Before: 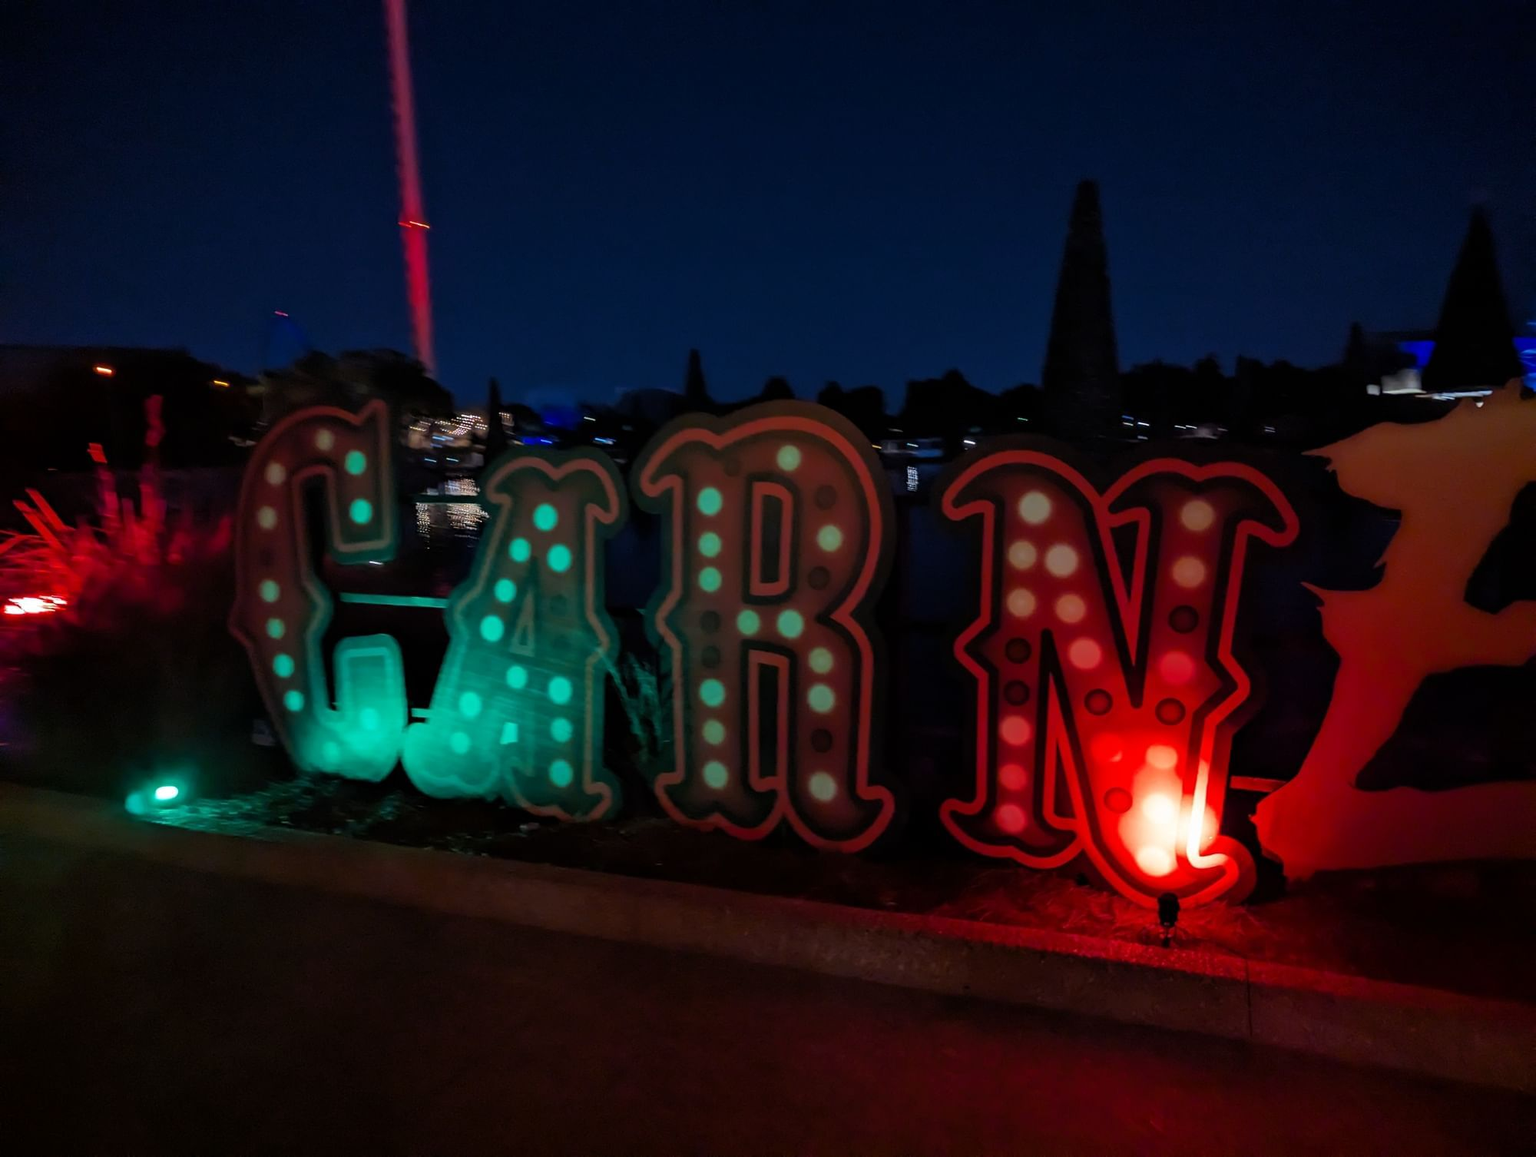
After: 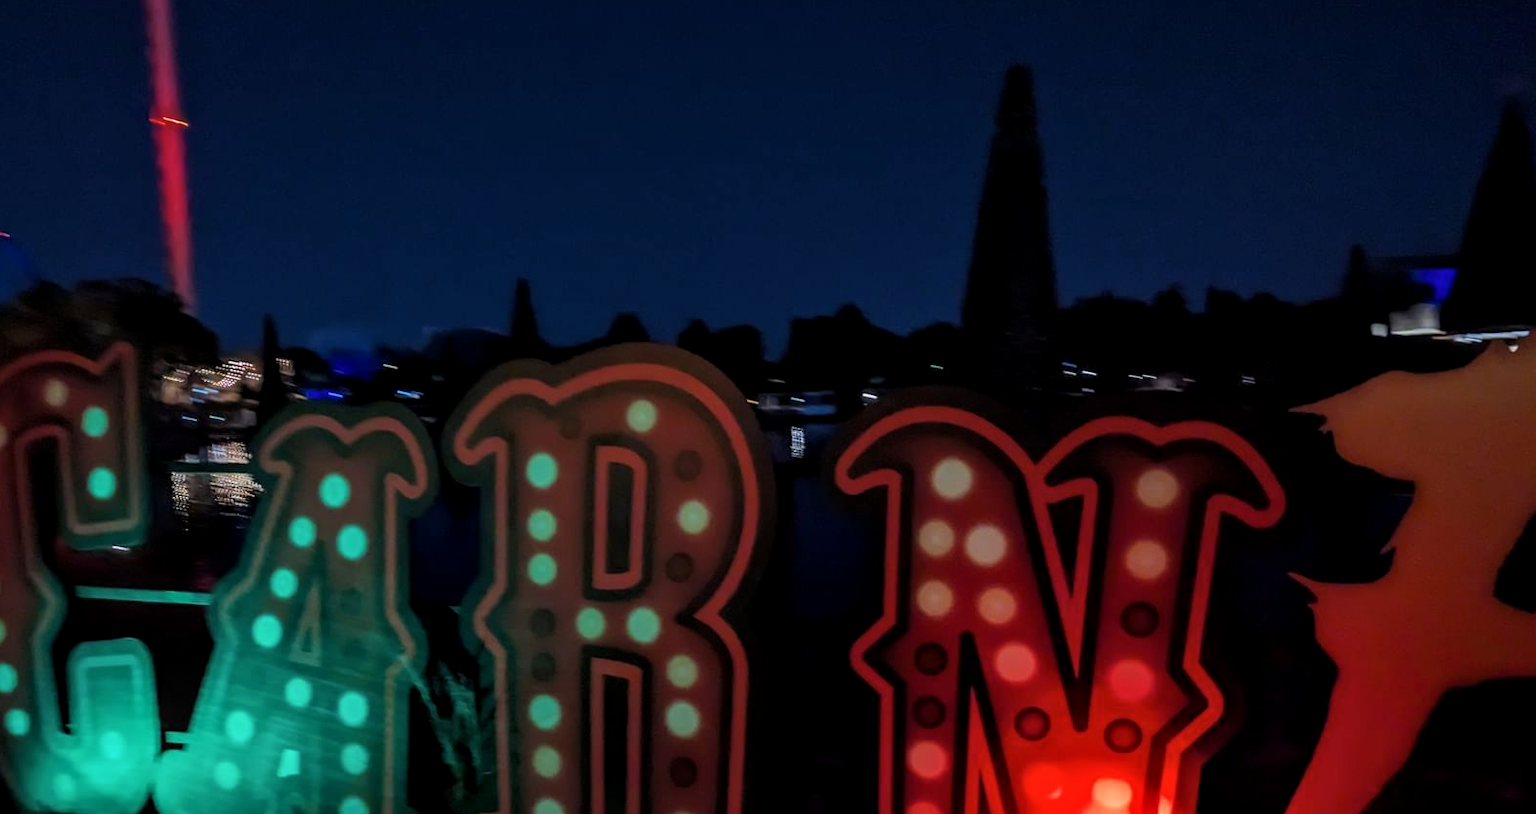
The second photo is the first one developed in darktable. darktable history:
crop: left 18.279%, top 11.116%, right 2.433%, bottom 33.045%
local contrast: on, module defaults
